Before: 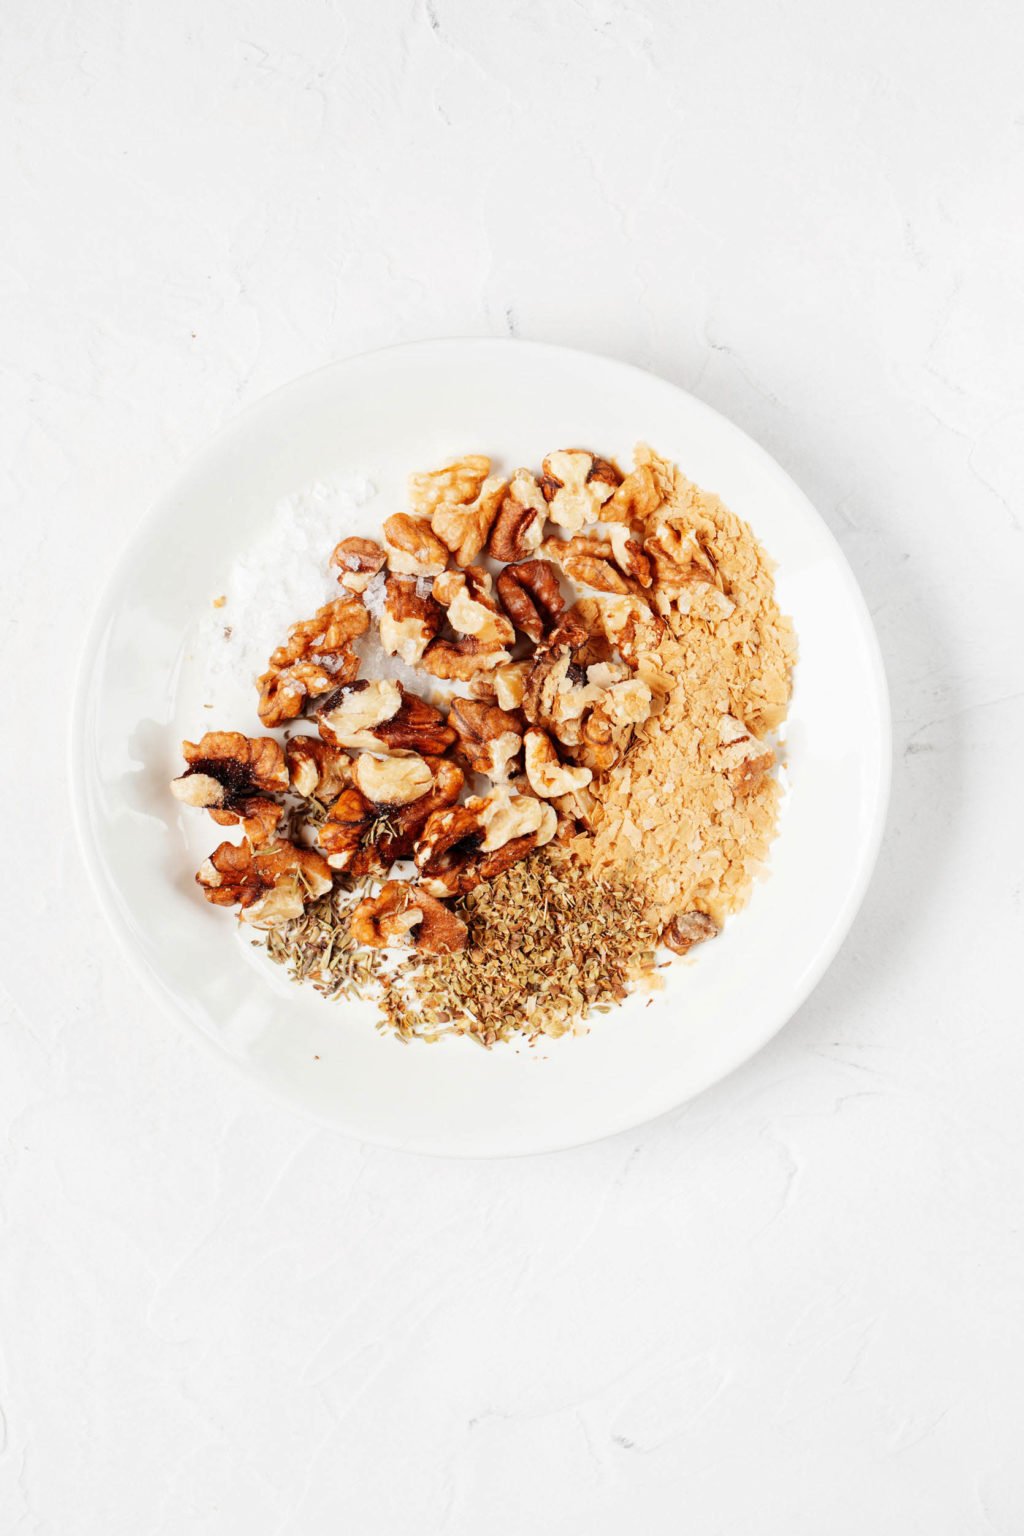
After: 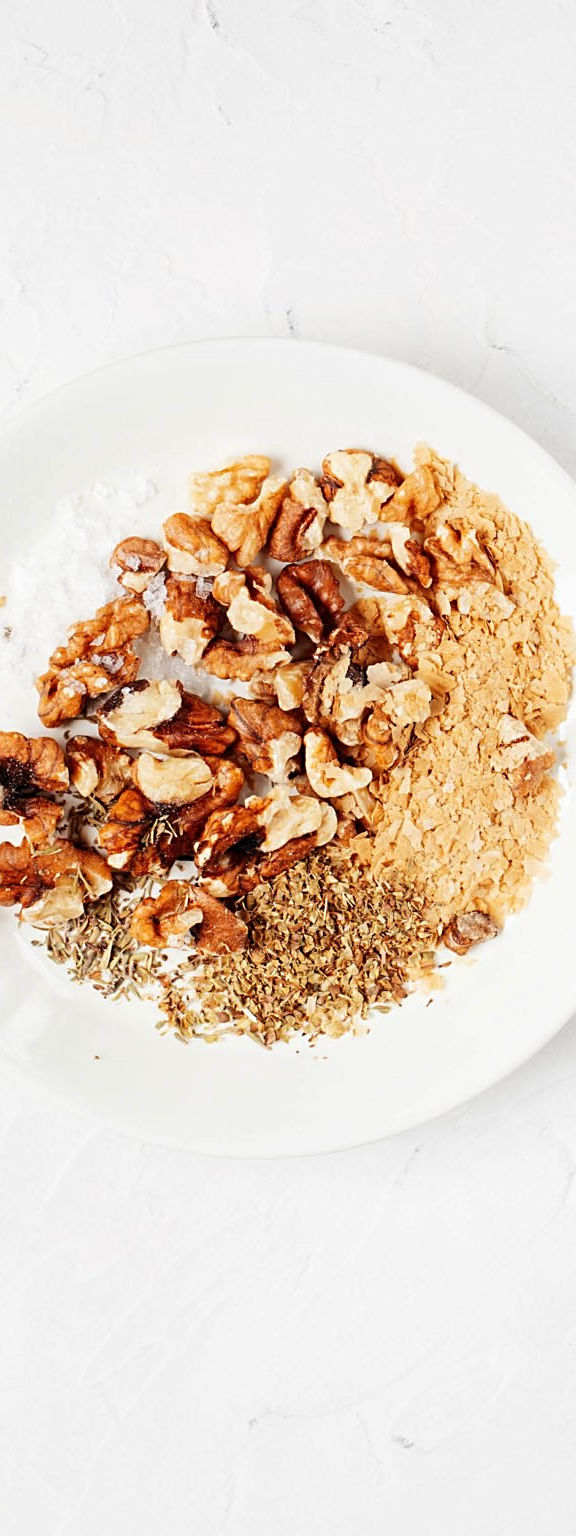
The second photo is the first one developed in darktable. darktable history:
crop: left 21.496%, right 22.254%
sharpen: on, module defaults
